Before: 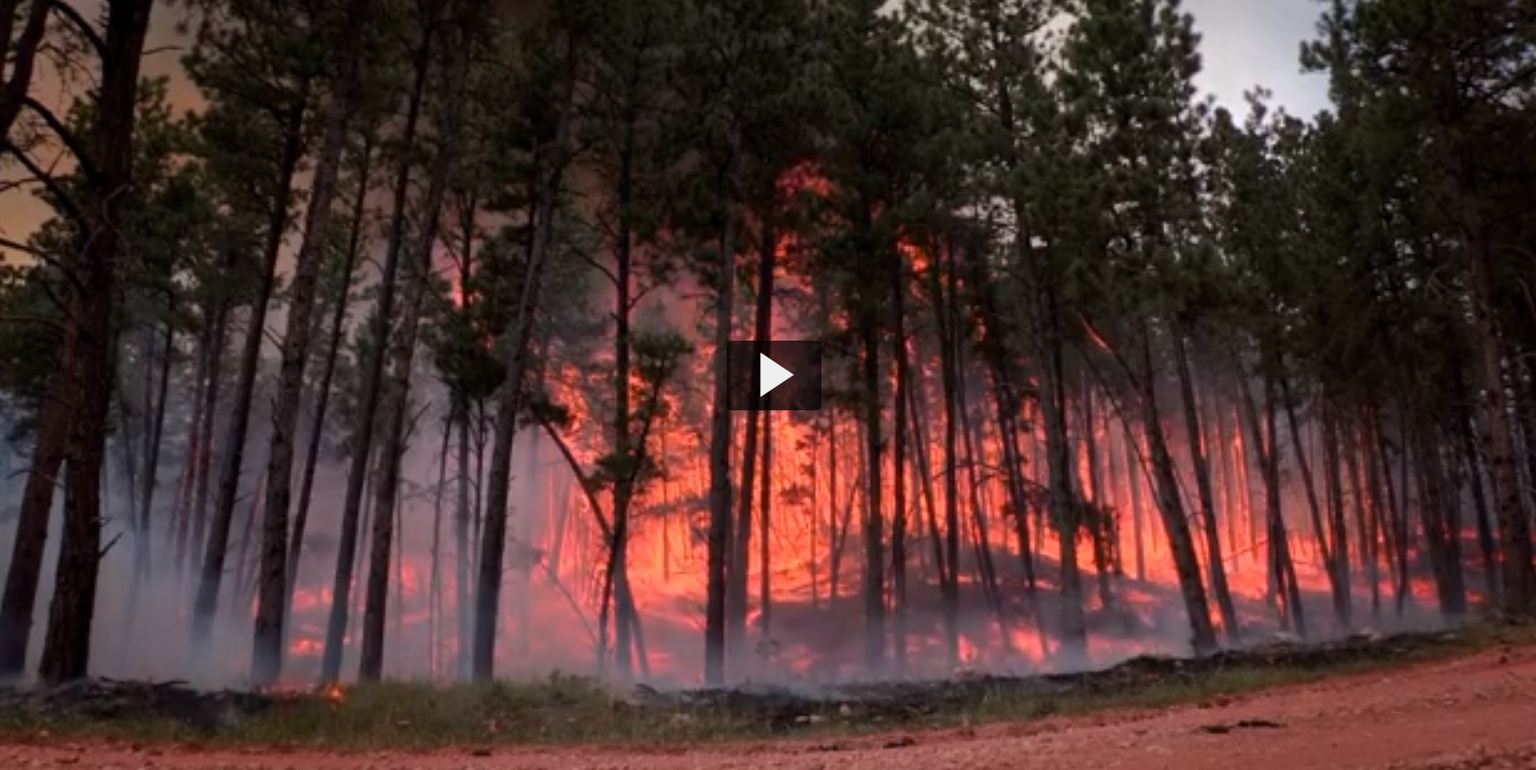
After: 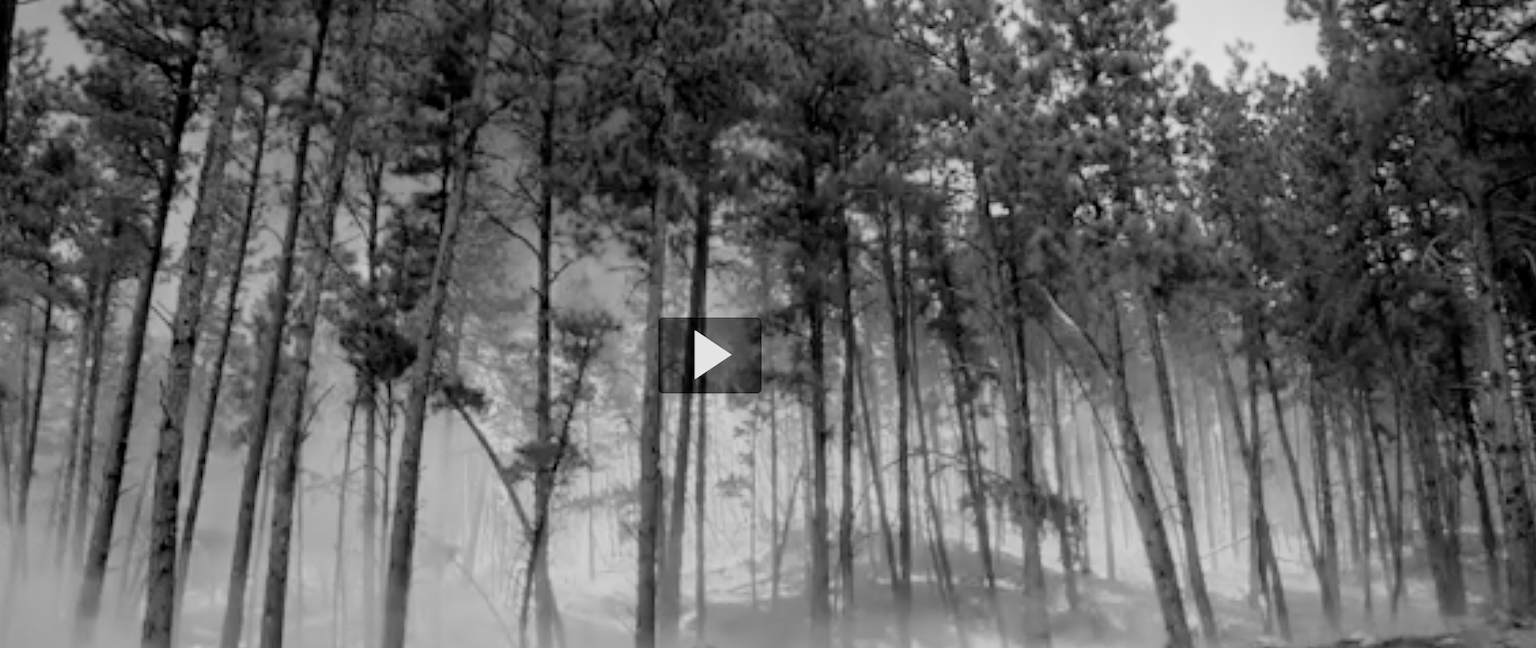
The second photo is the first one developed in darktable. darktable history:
color correction: highlights a* 0.003, highlights b* -0.283
filmic rgb: white relative exposure 8 EV, threshold 3 EV, structure ↔ texture 100%, target black luminance 0%, hardness 2.44, latitude 76.53%, contrast 0.562, shadows ↔ highlights balance 0%, preserve chrominance no, color science v4 (2020), iterations of high-quality reconstruction 10, type of noise poissonian, enable highlight reconstruction true
tone curve: curves: ch0 [(0, 0) (0.003, 0.001) (0.011, 0.005) (0.025, 0.01) (0.044, 0.019) (0.069, 0.029) (0.1, 0.042) (0.136, 0.078) (0.177, 0.129) (0.224, 0.182) (0.277, 0.246) (0.335, 0.318) (0.399, 0.396) (0.468, 0.481) (0.543, 0.573) (0.623, 0.672) (0.709, 0.777) (0.801, 0.881) (0.898, 0.975) (1, 1)], preserve colors none
crop: left 8.155%, top 6.611%, bottom 15.385%
exposure: exposure 2.003 EV, compensate highlight preservation false
monochrome: a 32, b 64, size 2.3
